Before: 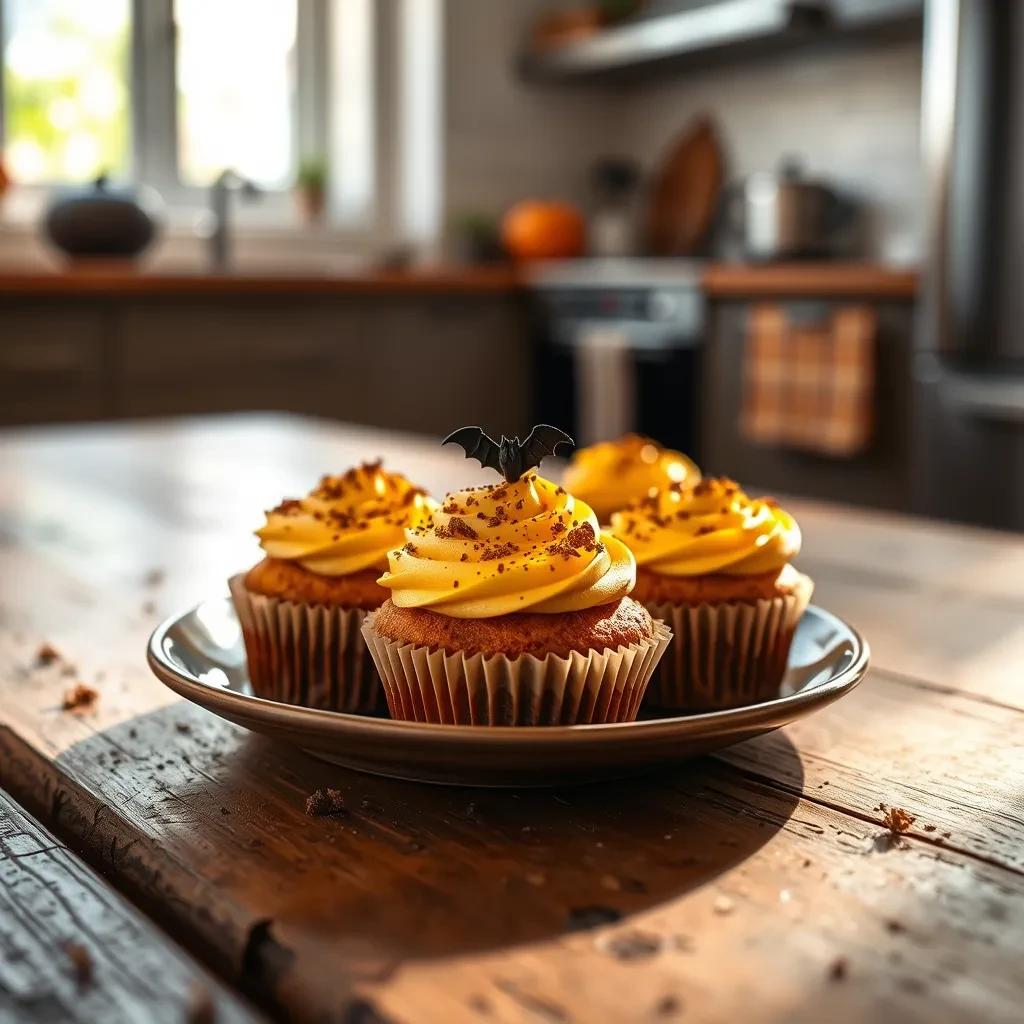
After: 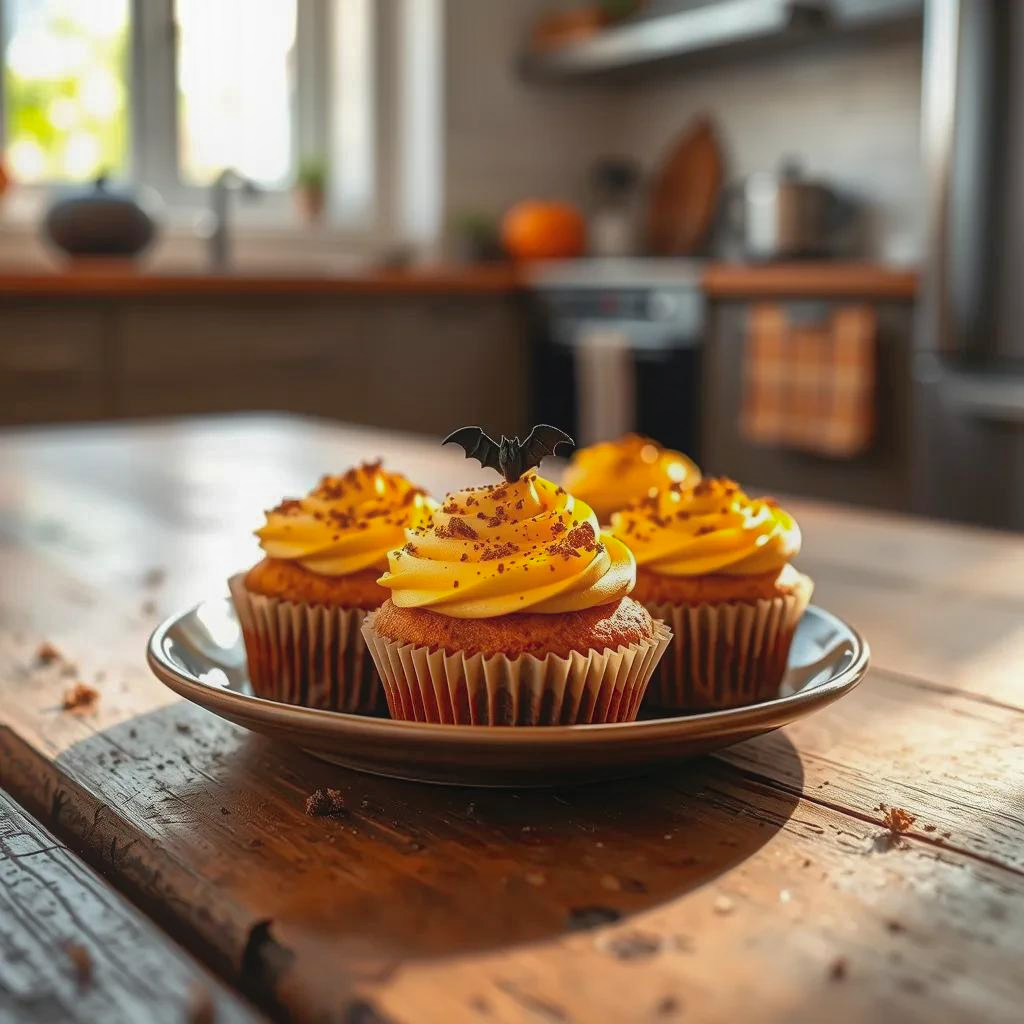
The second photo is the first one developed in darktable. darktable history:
shadows and highlights: on, module defaults
contrast equalizer: y [[0.439, 0.44, 0.442, 0.457, 0.493, 0.498], [0.5 ×6], [0.5 ×6], [0 ×6], [0 ×6]], mix 0.59
